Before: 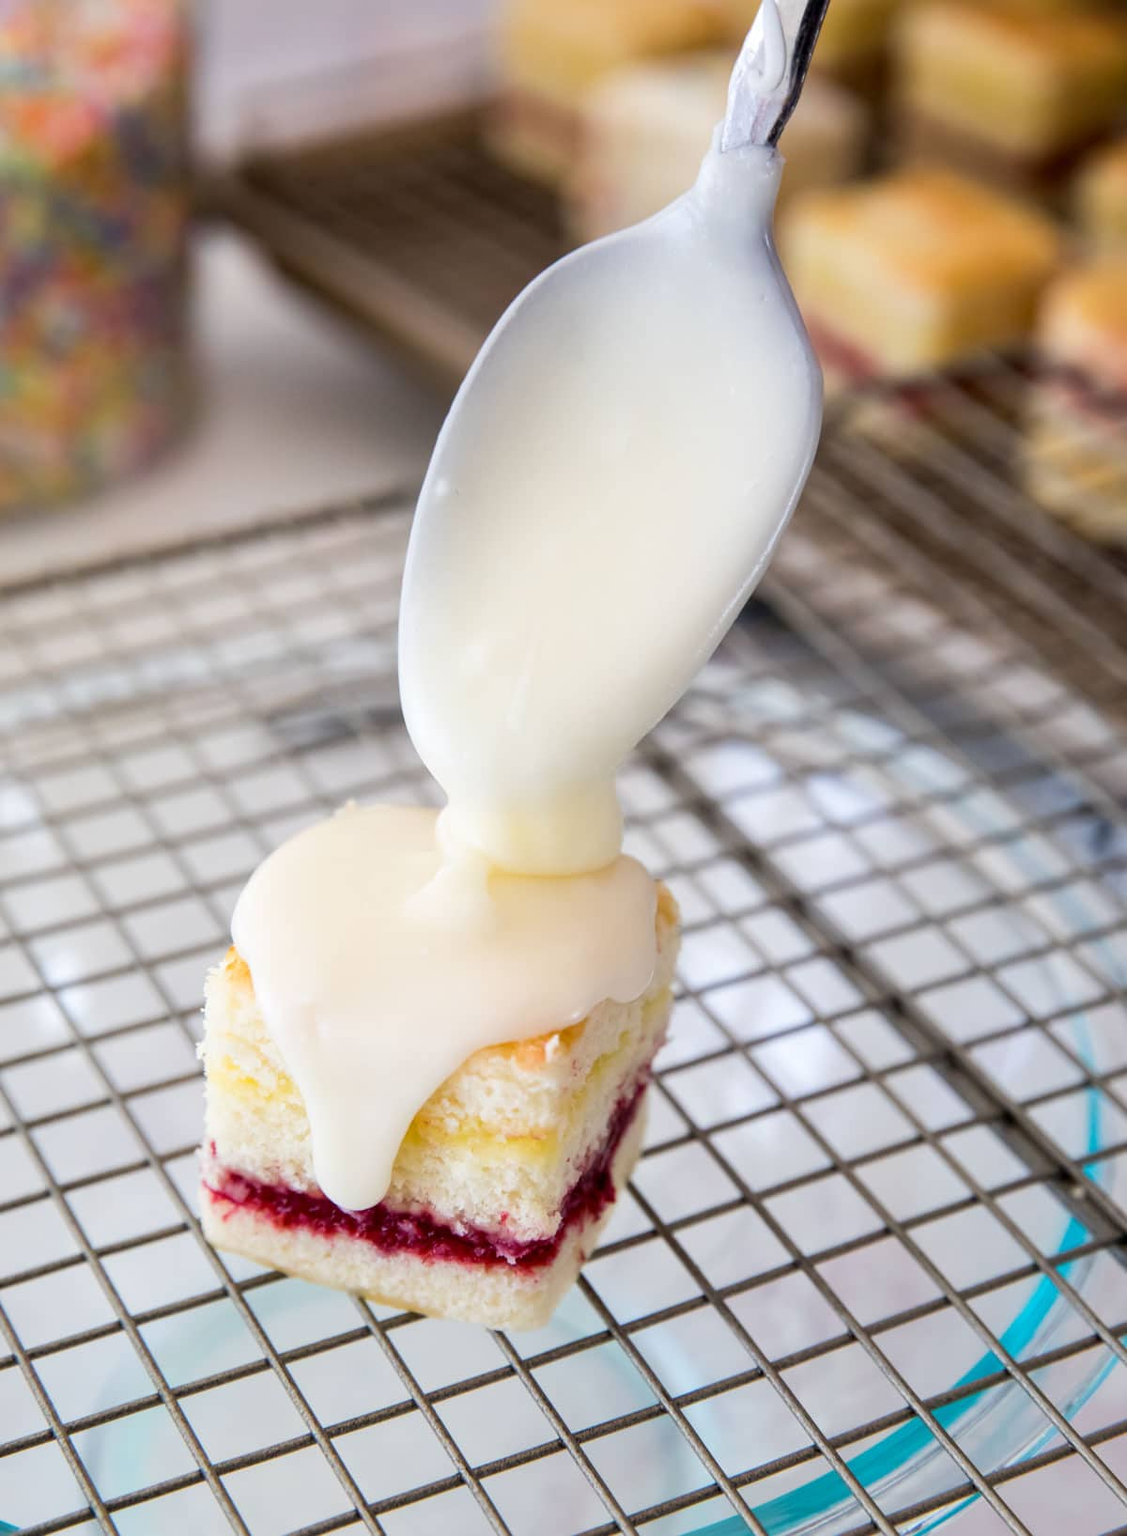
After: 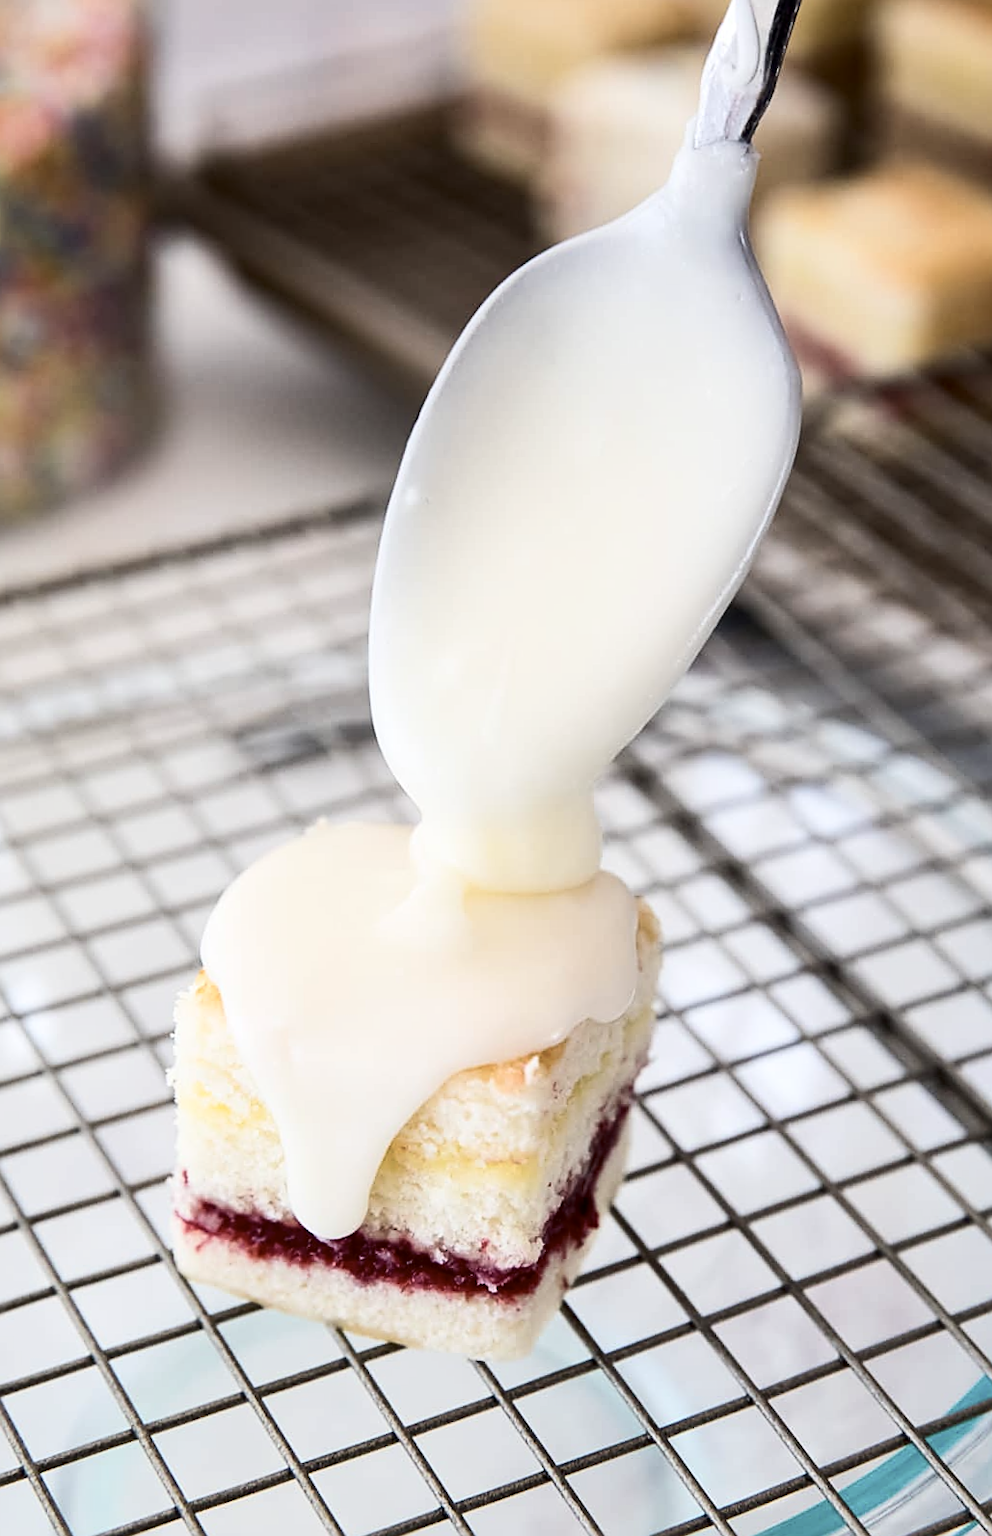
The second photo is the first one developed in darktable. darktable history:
crop and rotate: angle 0.687°, left 4.081%, top 0.798%, right 11.46%, bottom 2.589%
contrast brightness saturation: contrast 0.246, saturation -0.316
sharpen: on, module defaults
